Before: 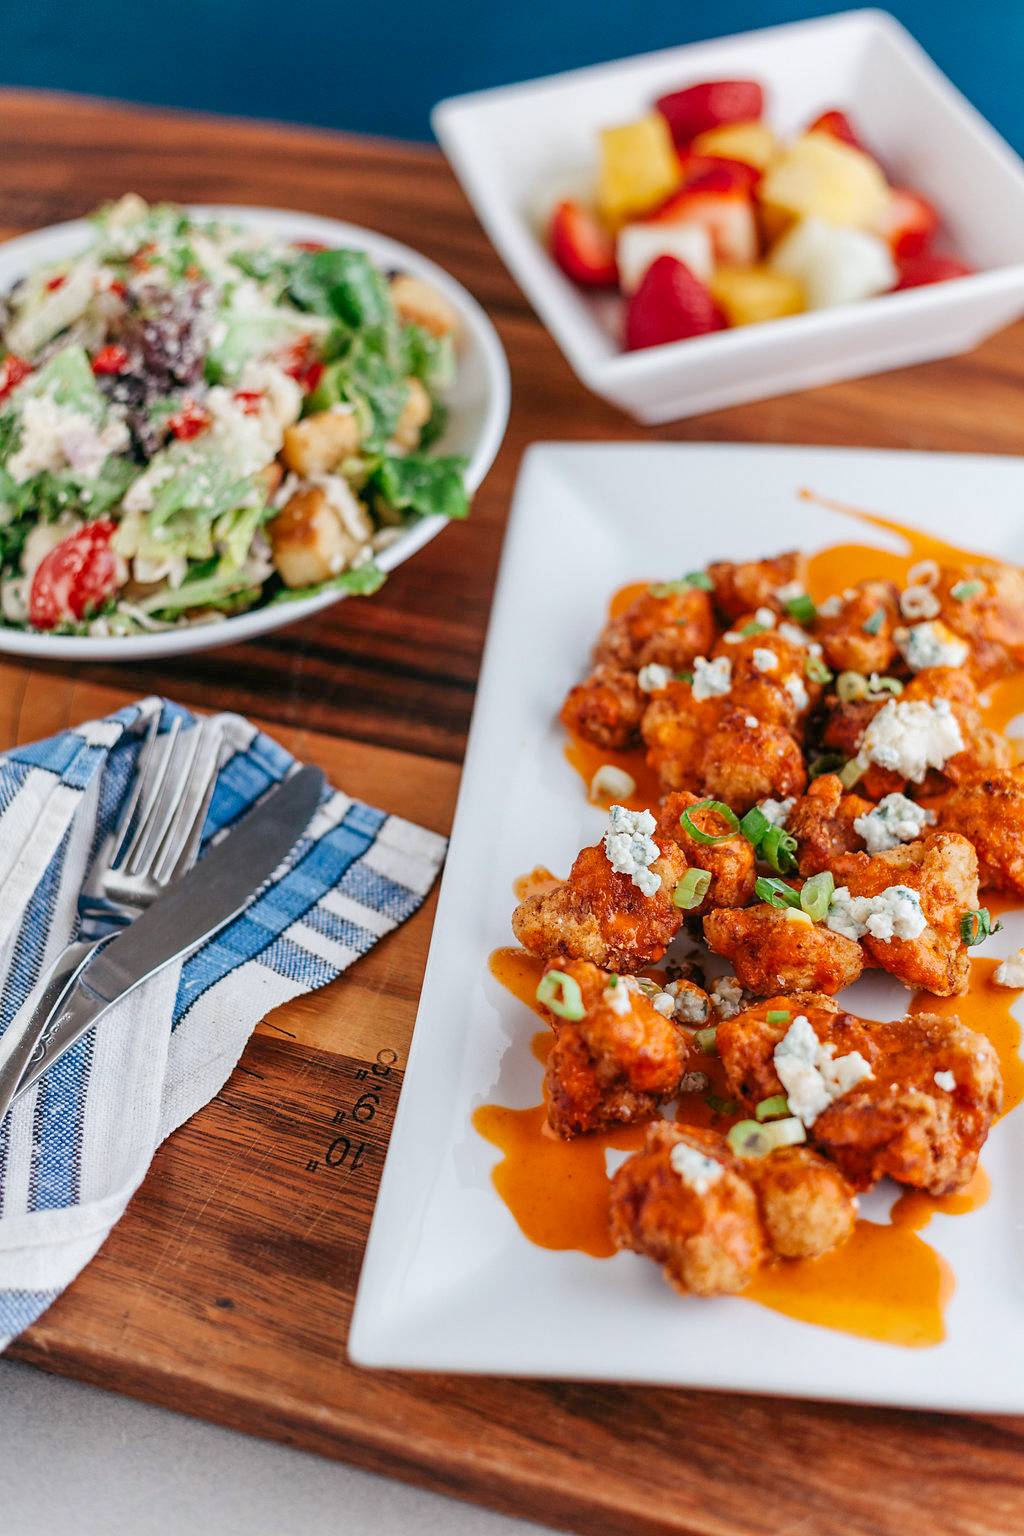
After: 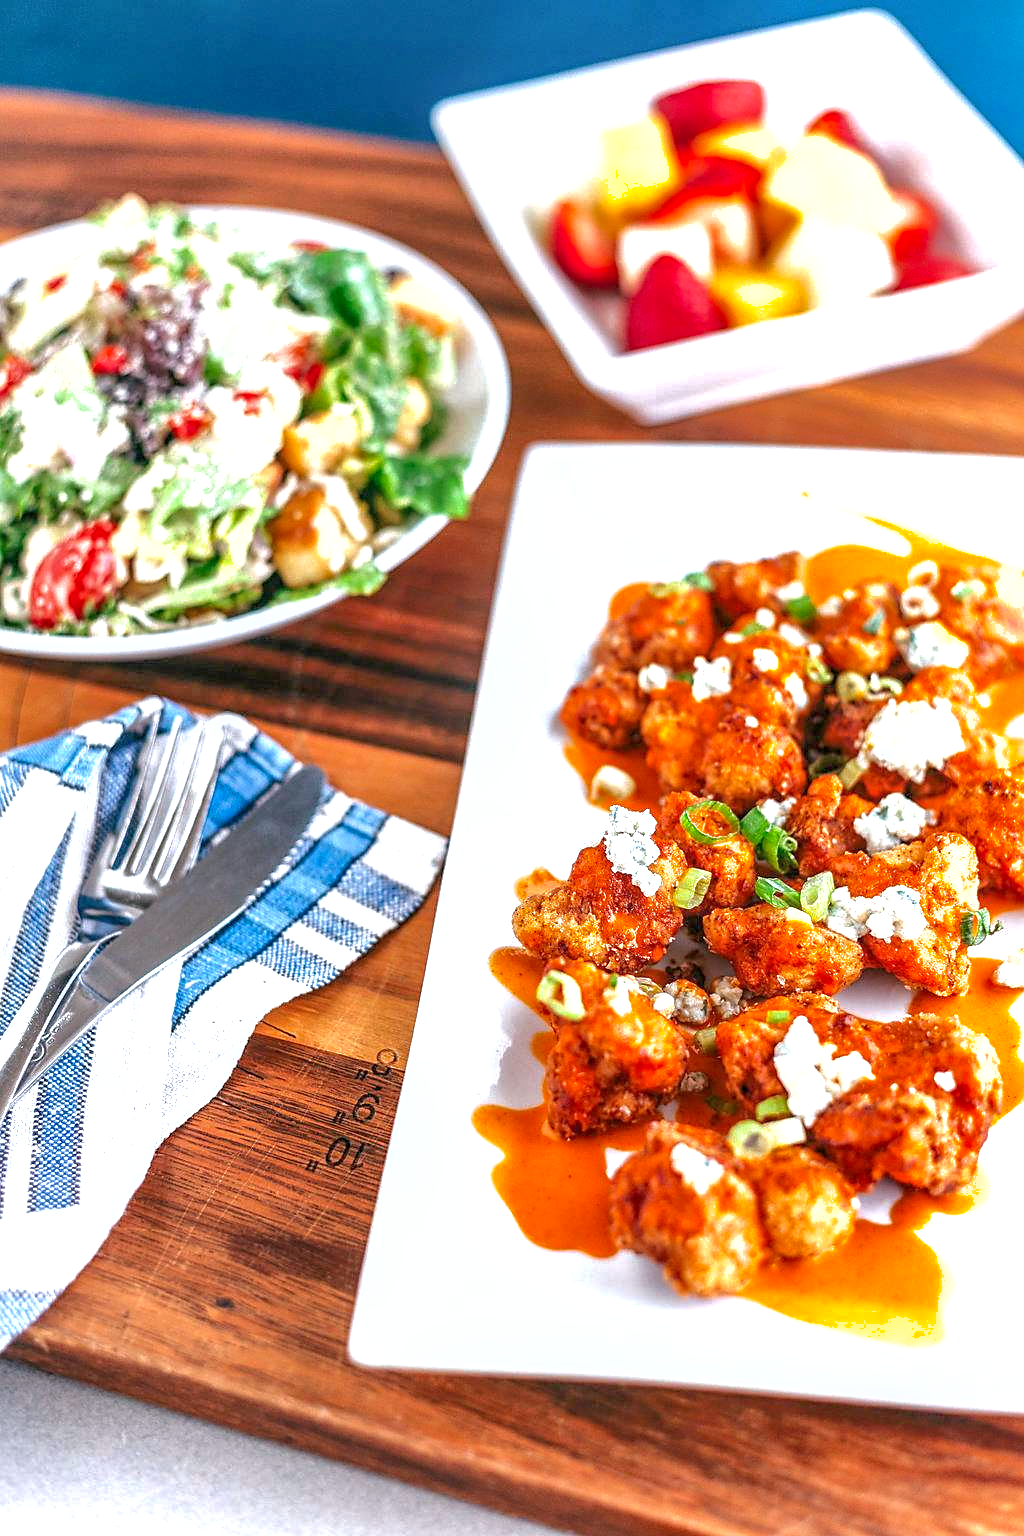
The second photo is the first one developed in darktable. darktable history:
exposure: exposure 1 EV, compensate highlight preservation false
local contrast: detail 130%
sharpen: radius 1.559, amount 0.373, threshold 1.271
white balance: red 0.983, blue 1.036
shadows and highlights: on, module defaults
